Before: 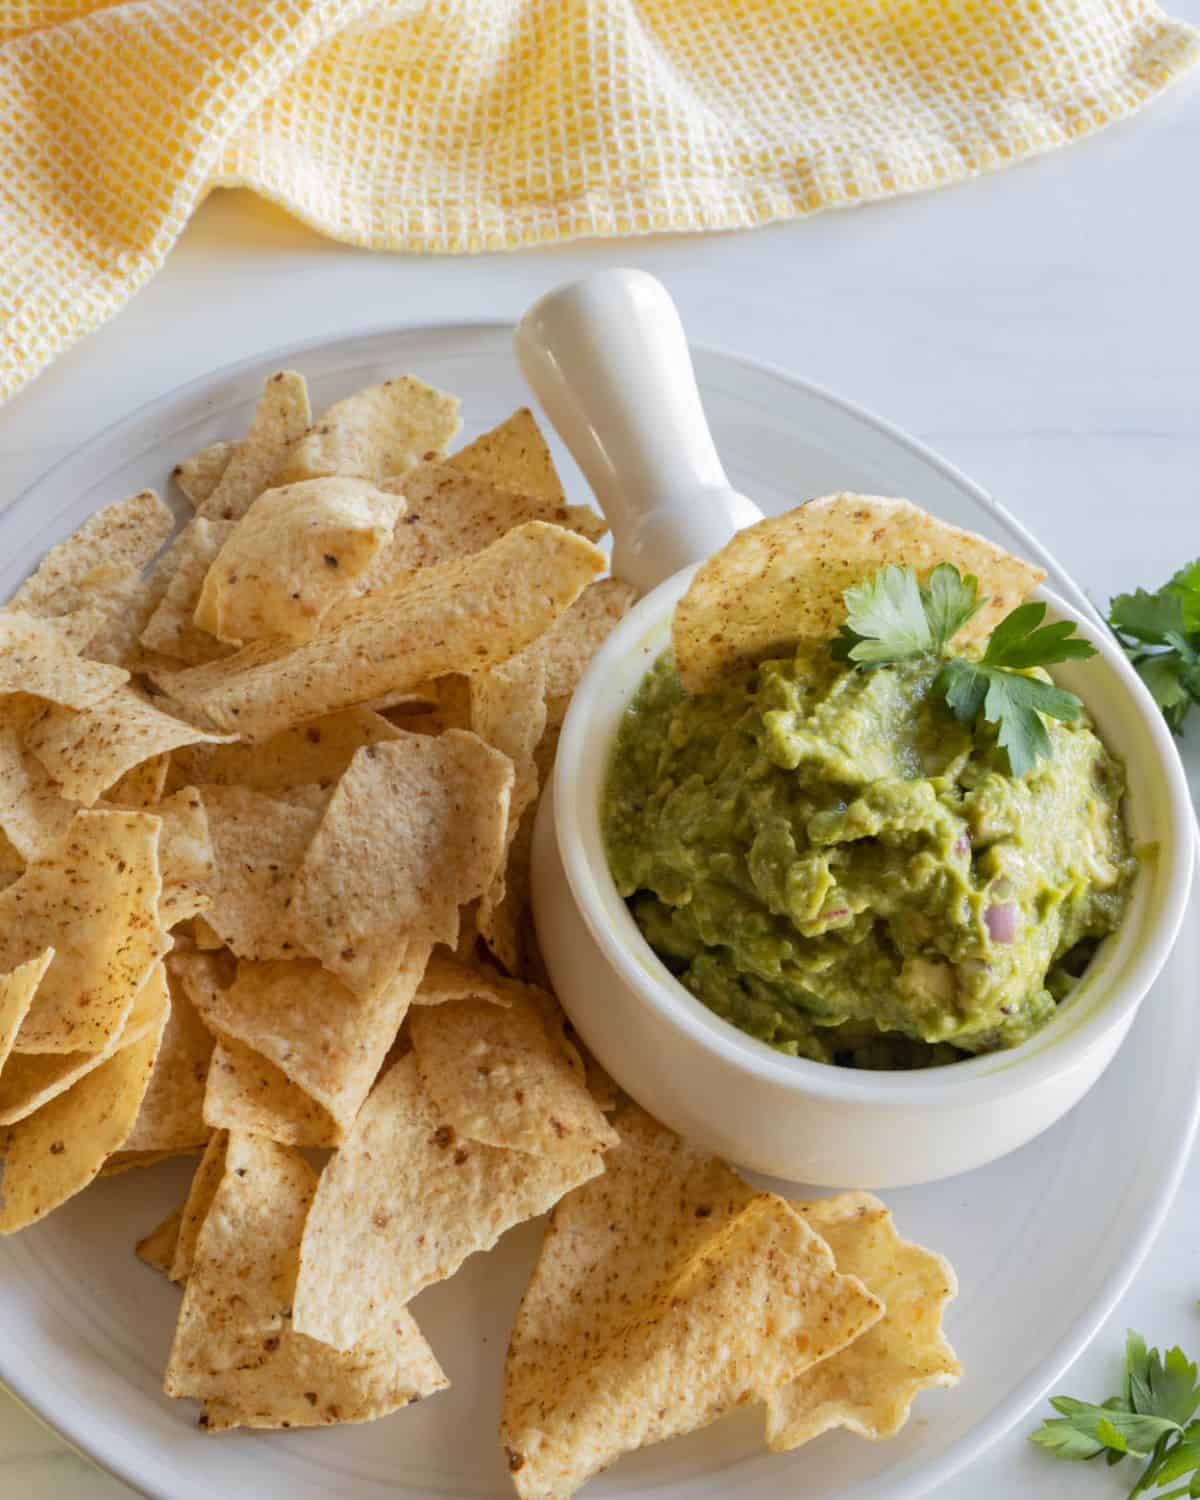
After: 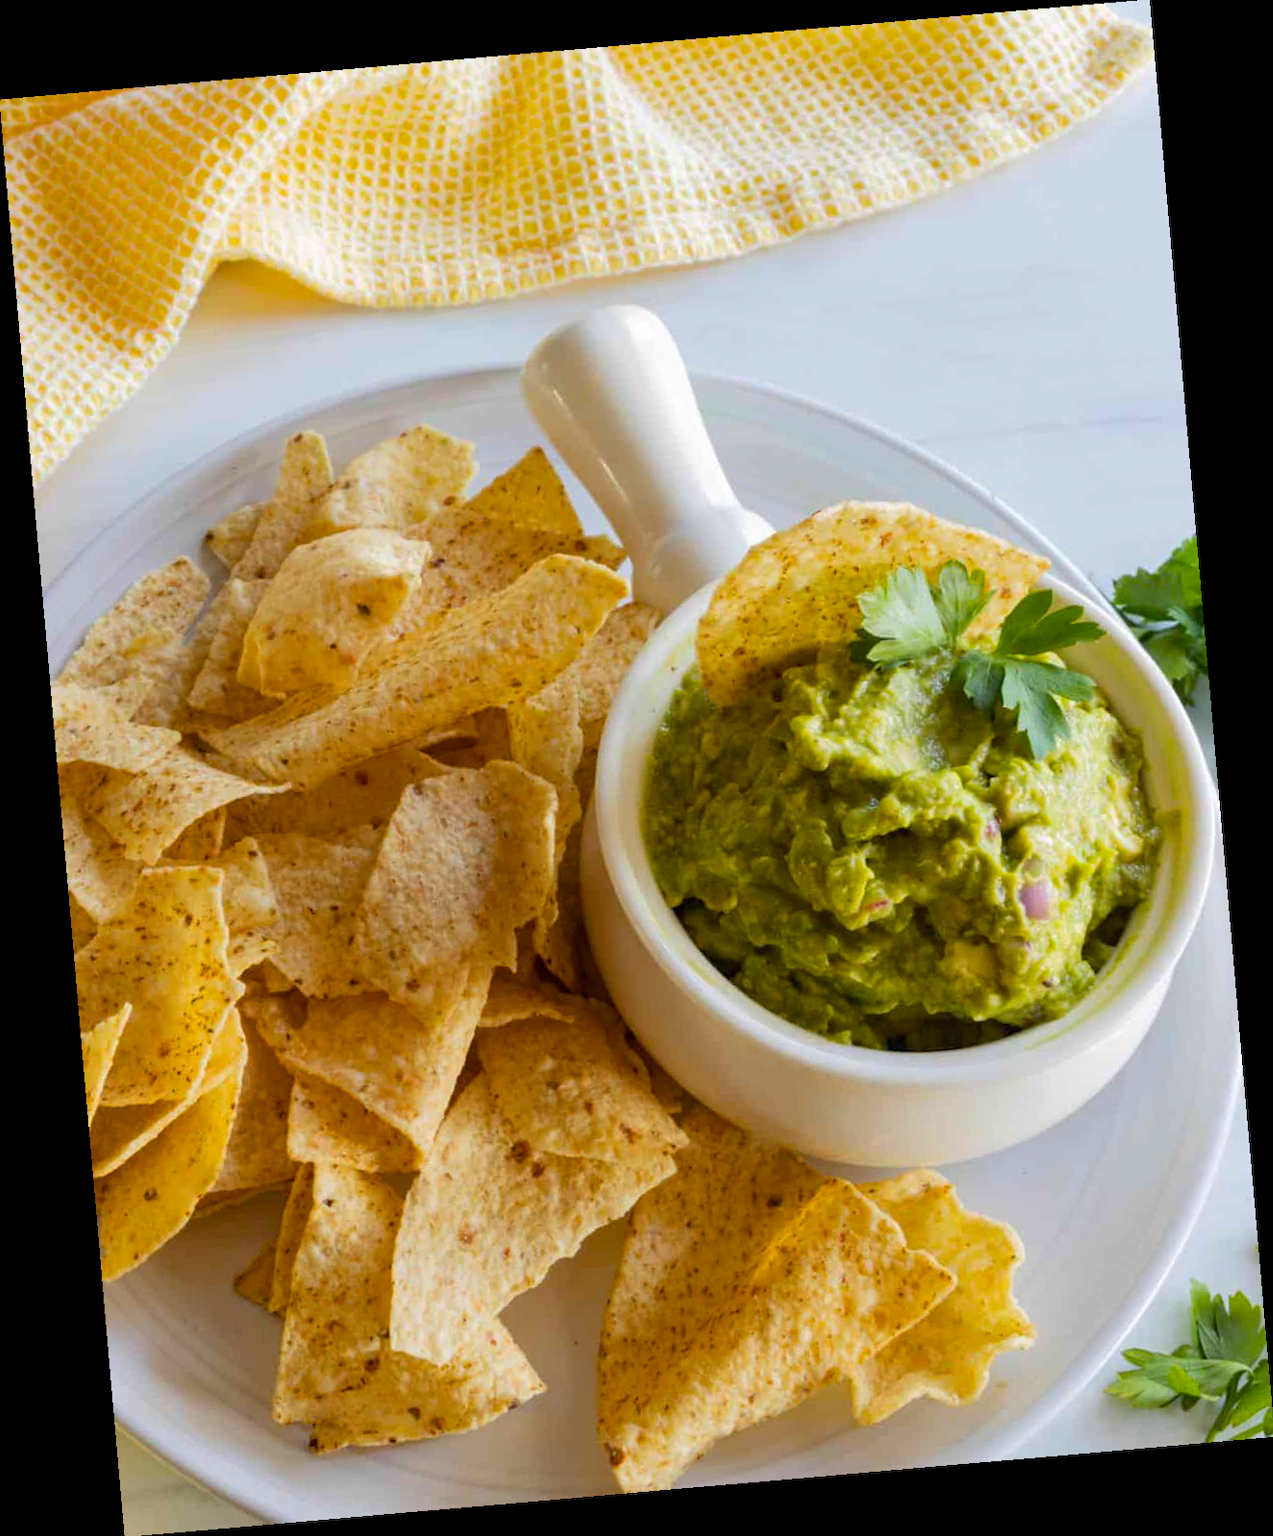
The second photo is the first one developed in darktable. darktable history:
rotate and perspective: rotation -4.98°, automatic cropping off
color balance rgb: perceptual saturation grading › global saturation 25%, global vibrance 20%
